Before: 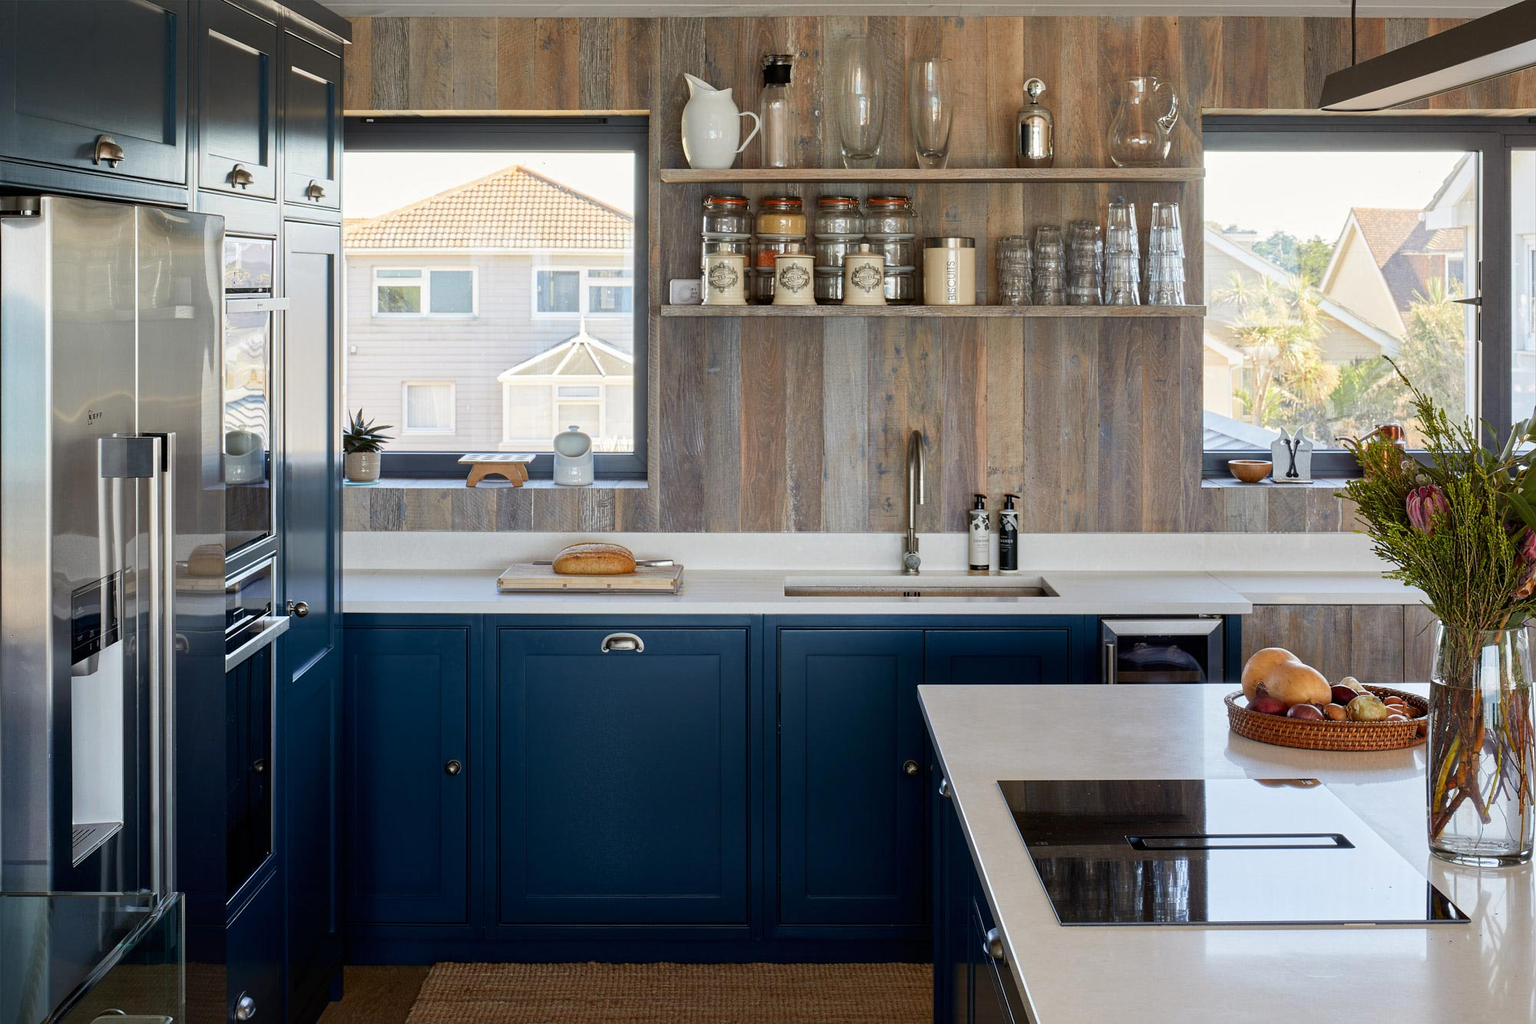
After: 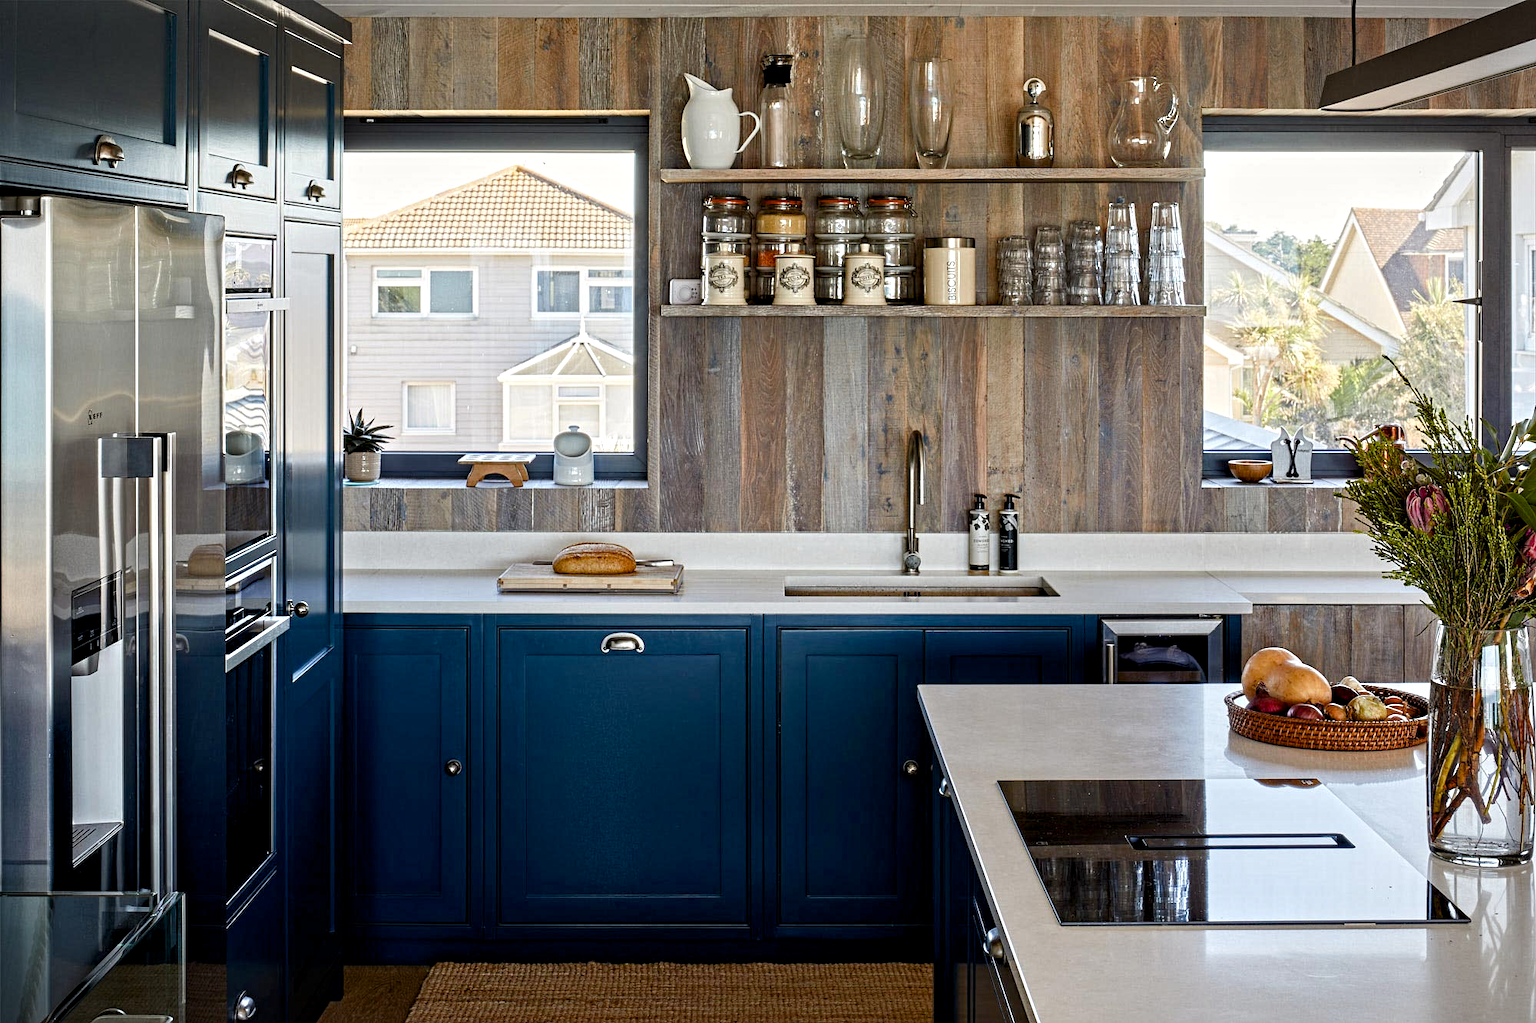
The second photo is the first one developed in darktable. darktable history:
color balance rgb: perceptual saturation grading › global saturation 20%, perceptual saturation grading › highlights -25%, perceptual saturation grading › shadows 25%
contrast equalizer: octaves 7, y [[0.506, 0.531, 0.562, 0.606, 0.638, 0.669], [0.5 ×6], [0.5 ×6], [0 ×6], [0 ×6]]
white balance: red 1, blue 1
vignetting: fall-off start 100%, brightness -0.282, width/height ratio 1.31
